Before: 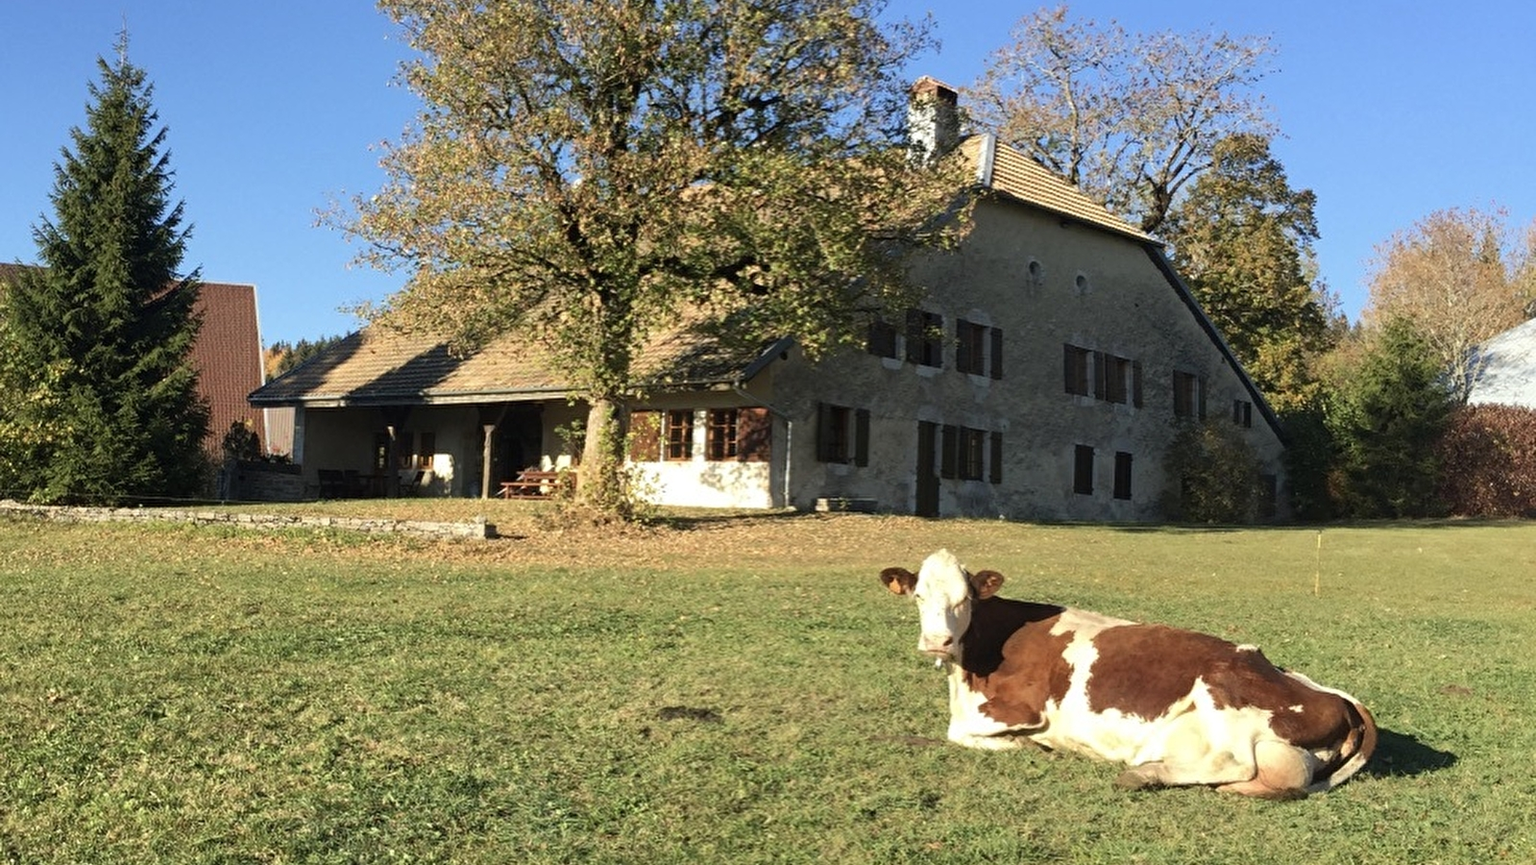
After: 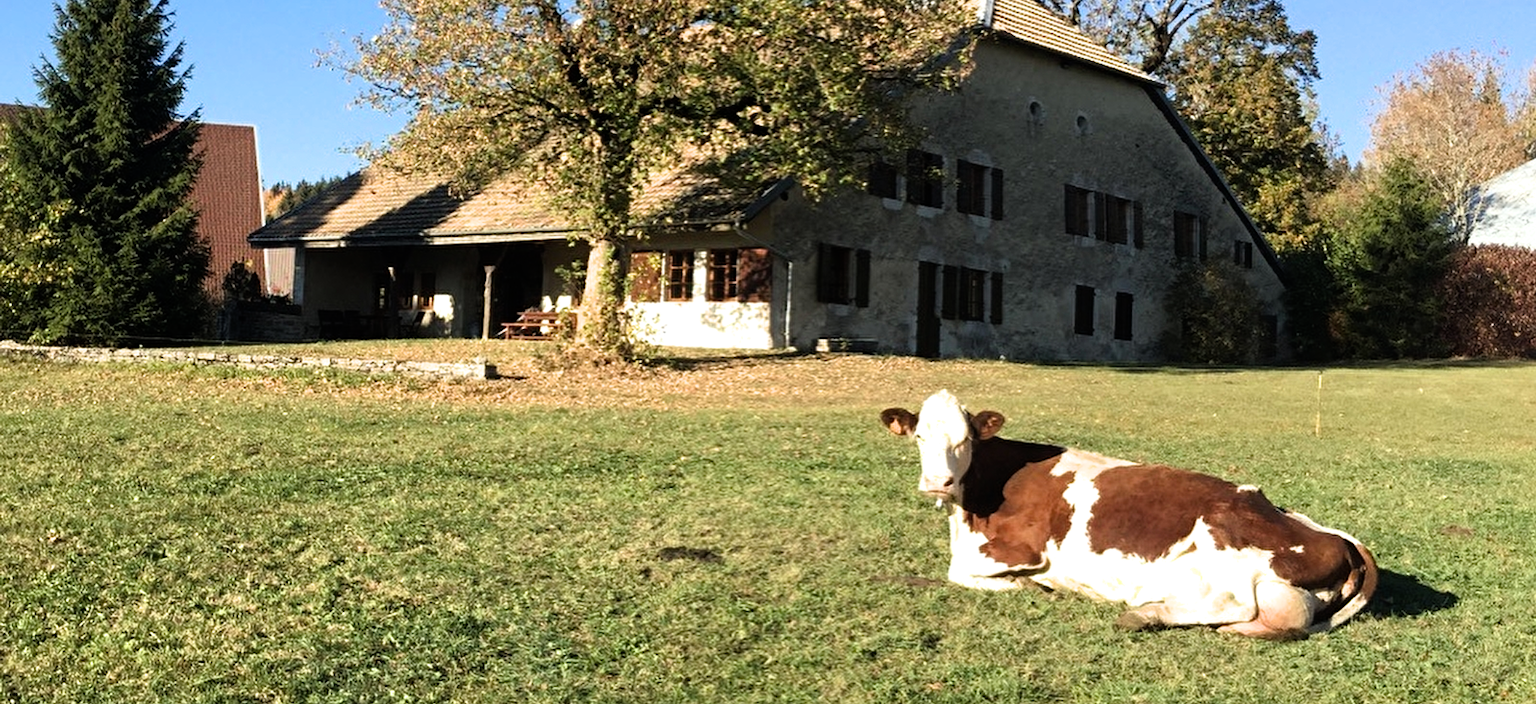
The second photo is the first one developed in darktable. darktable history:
filmic rgb: black relative exposure -9.08 EV, white relative exposure 2.3 EV, hardness 7.49
crop and rotate: top 18.507%
